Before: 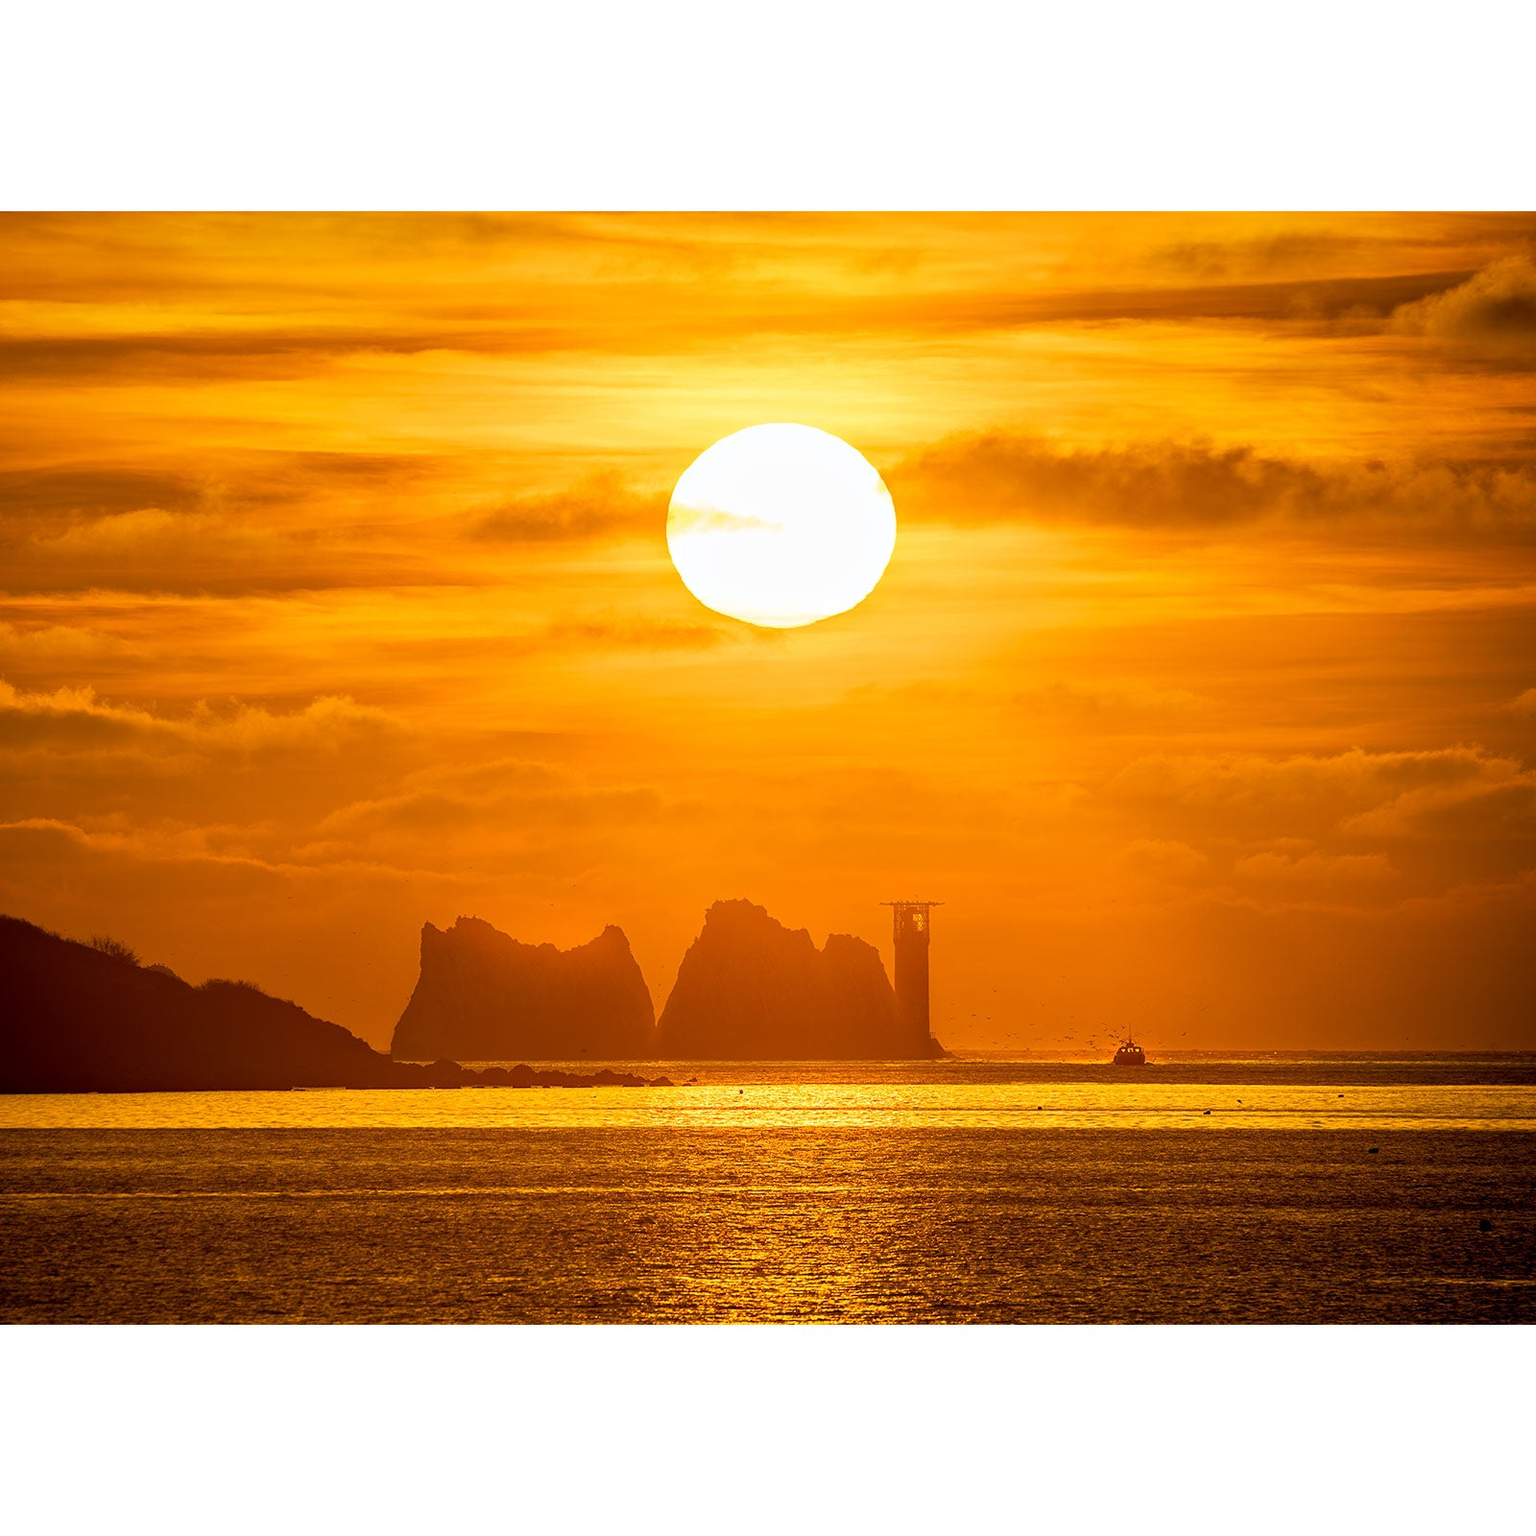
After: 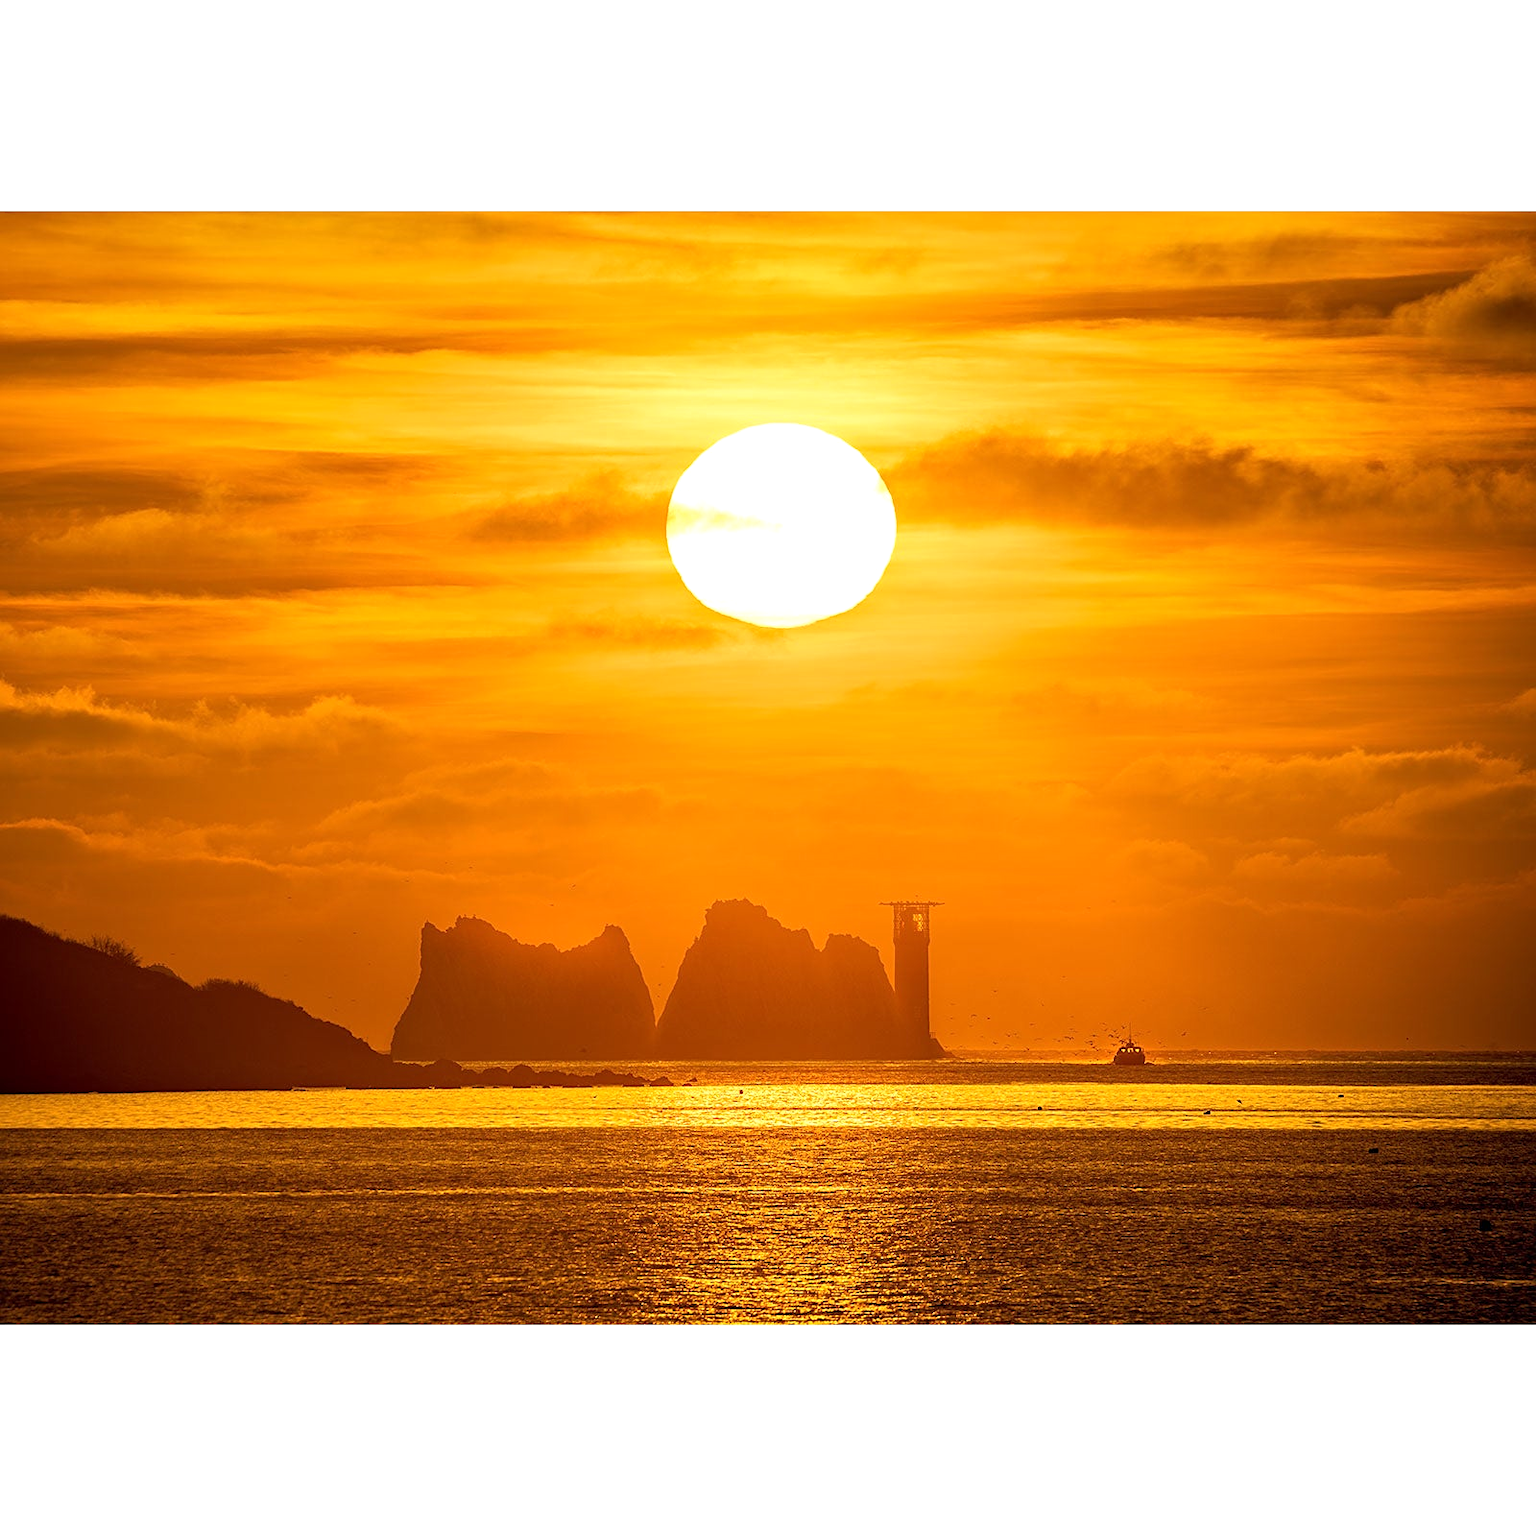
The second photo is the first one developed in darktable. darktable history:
exposure: exposure 0.153 EV, compensate exposure bias true, compensate highlight preservation false
sharpen: amount 0.203
